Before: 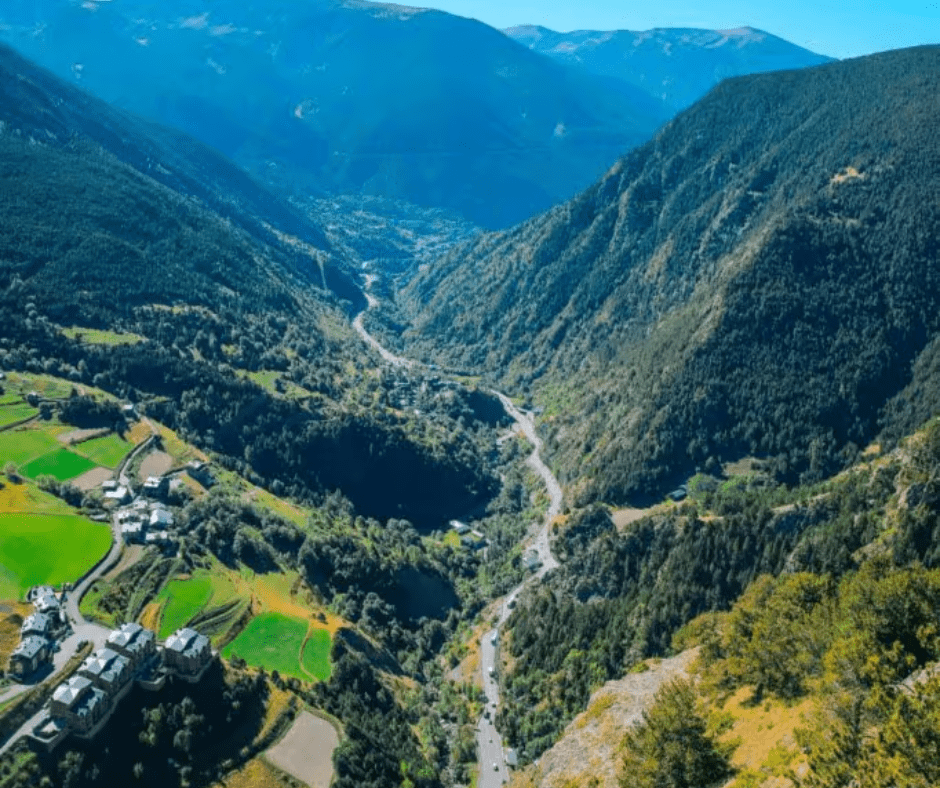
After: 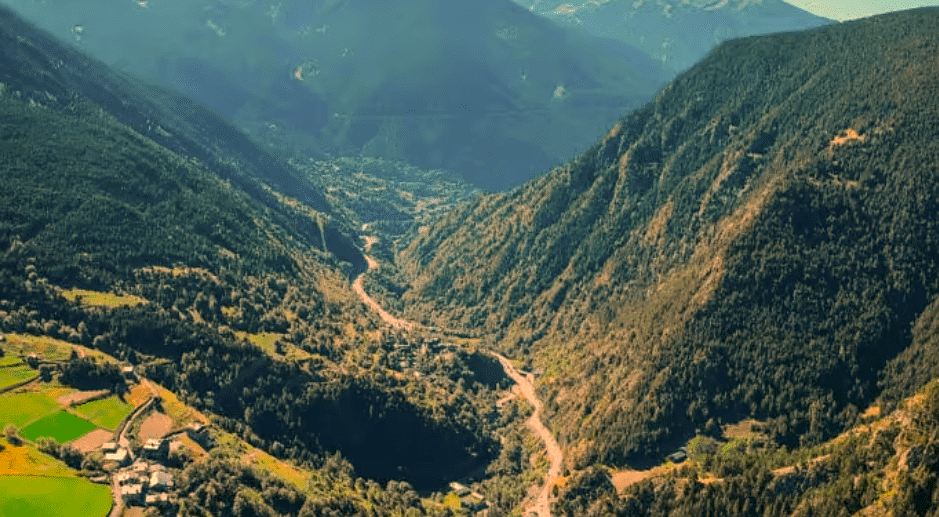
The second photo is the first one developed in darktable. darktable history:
crop and rotate: top 4.848%, bottom 29.503%
white balance: red 1.138, green 0.996, blue 0.812
local contrast: highlights 100%, shadows 100%, detail 120%, midtone range 0.2
sharpen: radius 0.969, amount 0.604
color correction: highlights a* 21.16, highlights b* 19.61
